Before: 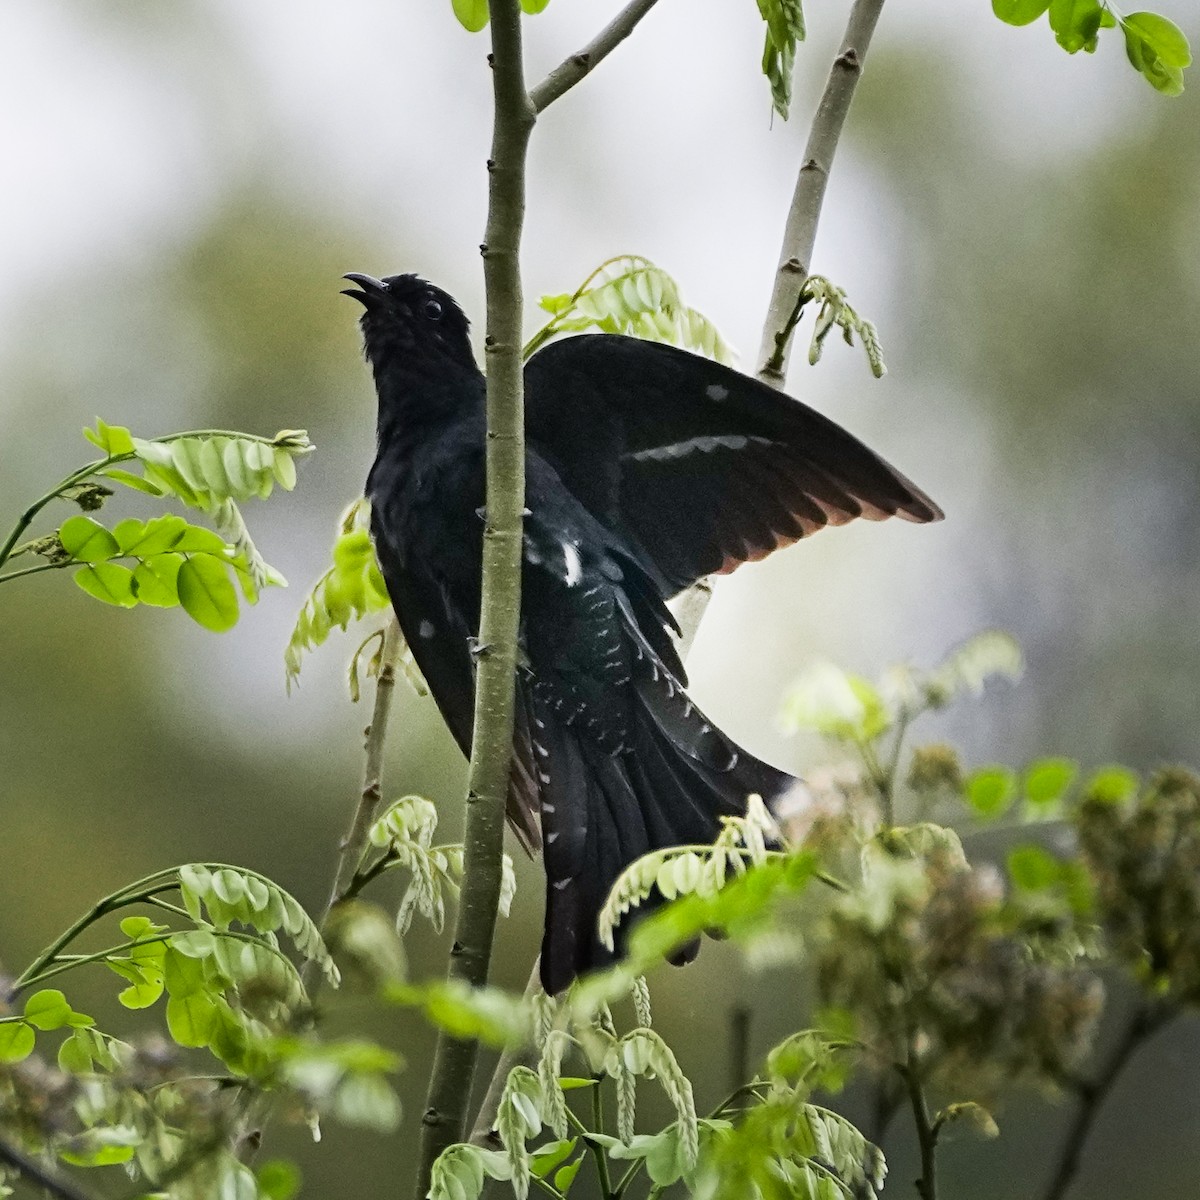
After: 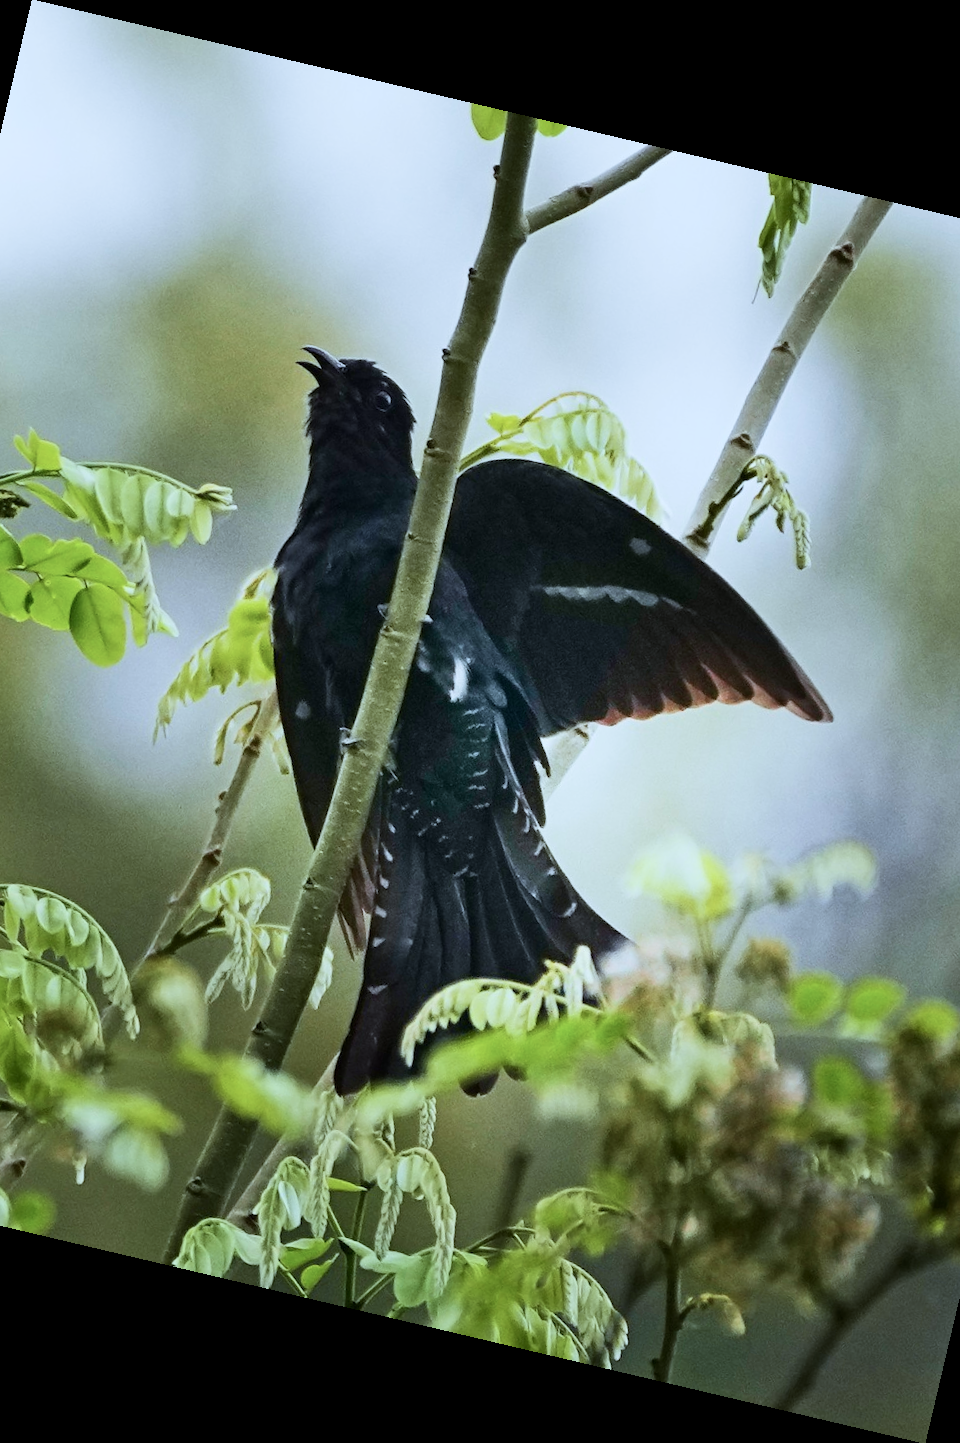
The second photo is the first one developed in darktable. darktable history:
tone equalizer: -8 EV 0.25 EV, -7 EV 0.417 EV, -6 EV 0.417 EV, -5 EV 0.25 EV, -3 EV -0.25 EV, -2 EV -0.417 EV, -1 EV -0.417 EV, +0 EV -0.25 EV, edges refinement/feathering 500, mask exposure compensation -1.57 EV, preserve details guided filter
contrast brightness saturation: contrast 0.24, brightness 0.09
crop: left 16.899%, right 16.556%
rotate and perspective: rotation 13.27°, automatic cropping off
velvia: strength 29%
color correction: highlights a* -4.18, highlights b* -10.81
